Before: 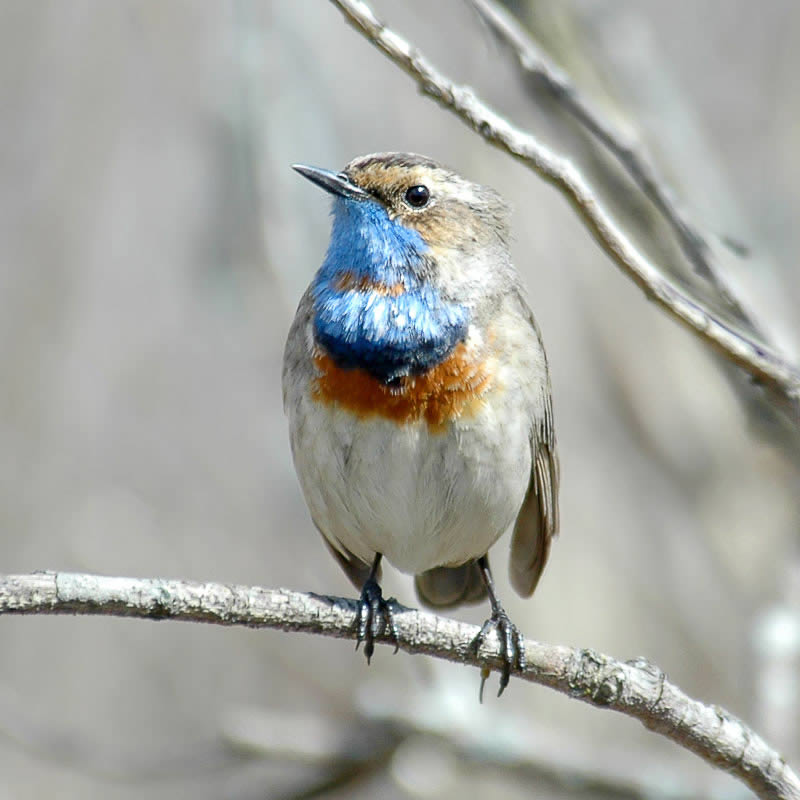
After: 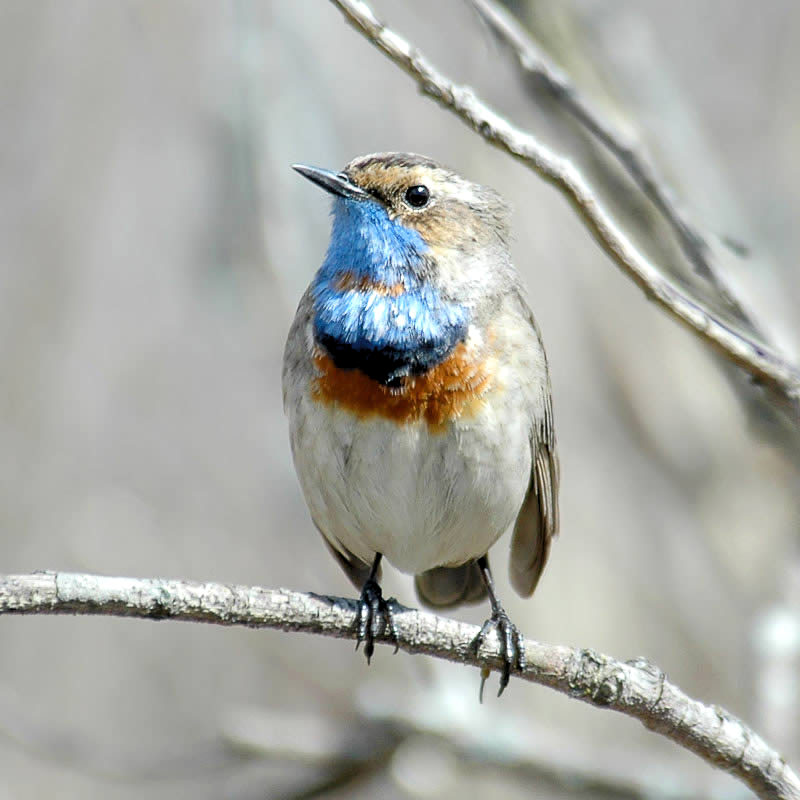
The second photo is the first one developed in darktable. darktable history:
levels: levels [0.073, 0.497, 0.972]
exposure: exposure -0.048 EV, compensate highlight preservation false
